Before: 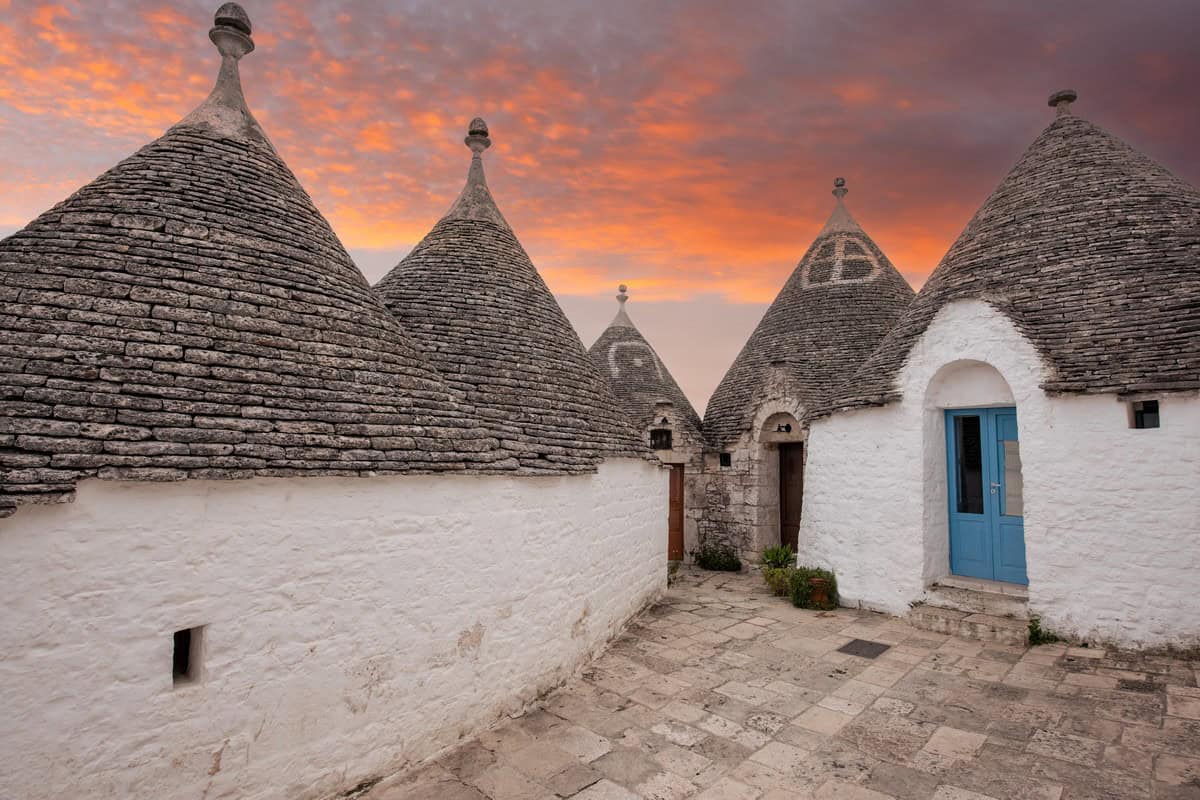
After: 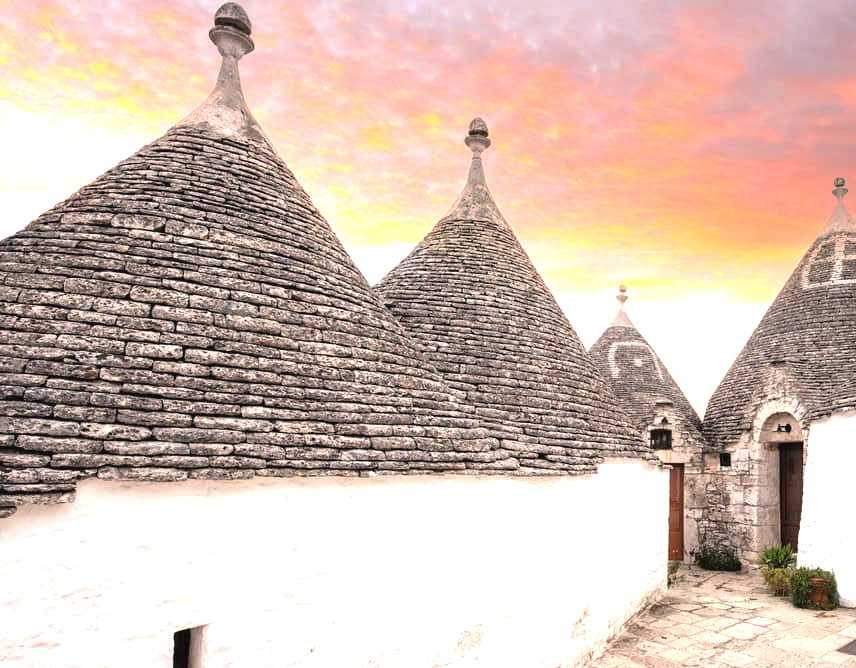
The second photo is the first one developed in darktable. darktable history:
exposure: black level correction -0.002, exposure 1.11 EV, compensate highlight preservation false
tone equalizer: -8 EV -0.42 EV, -7 EV -0.421 EV, -6 EV -0.338 EV, -5 EV -0.26 EV, -3 EV 0.194 EV, -2 EV 0.308 EV, -1 EV 0.369 EV, +0 EV 0.421 EV
crop: right 28.632%, bottom 16.463%
